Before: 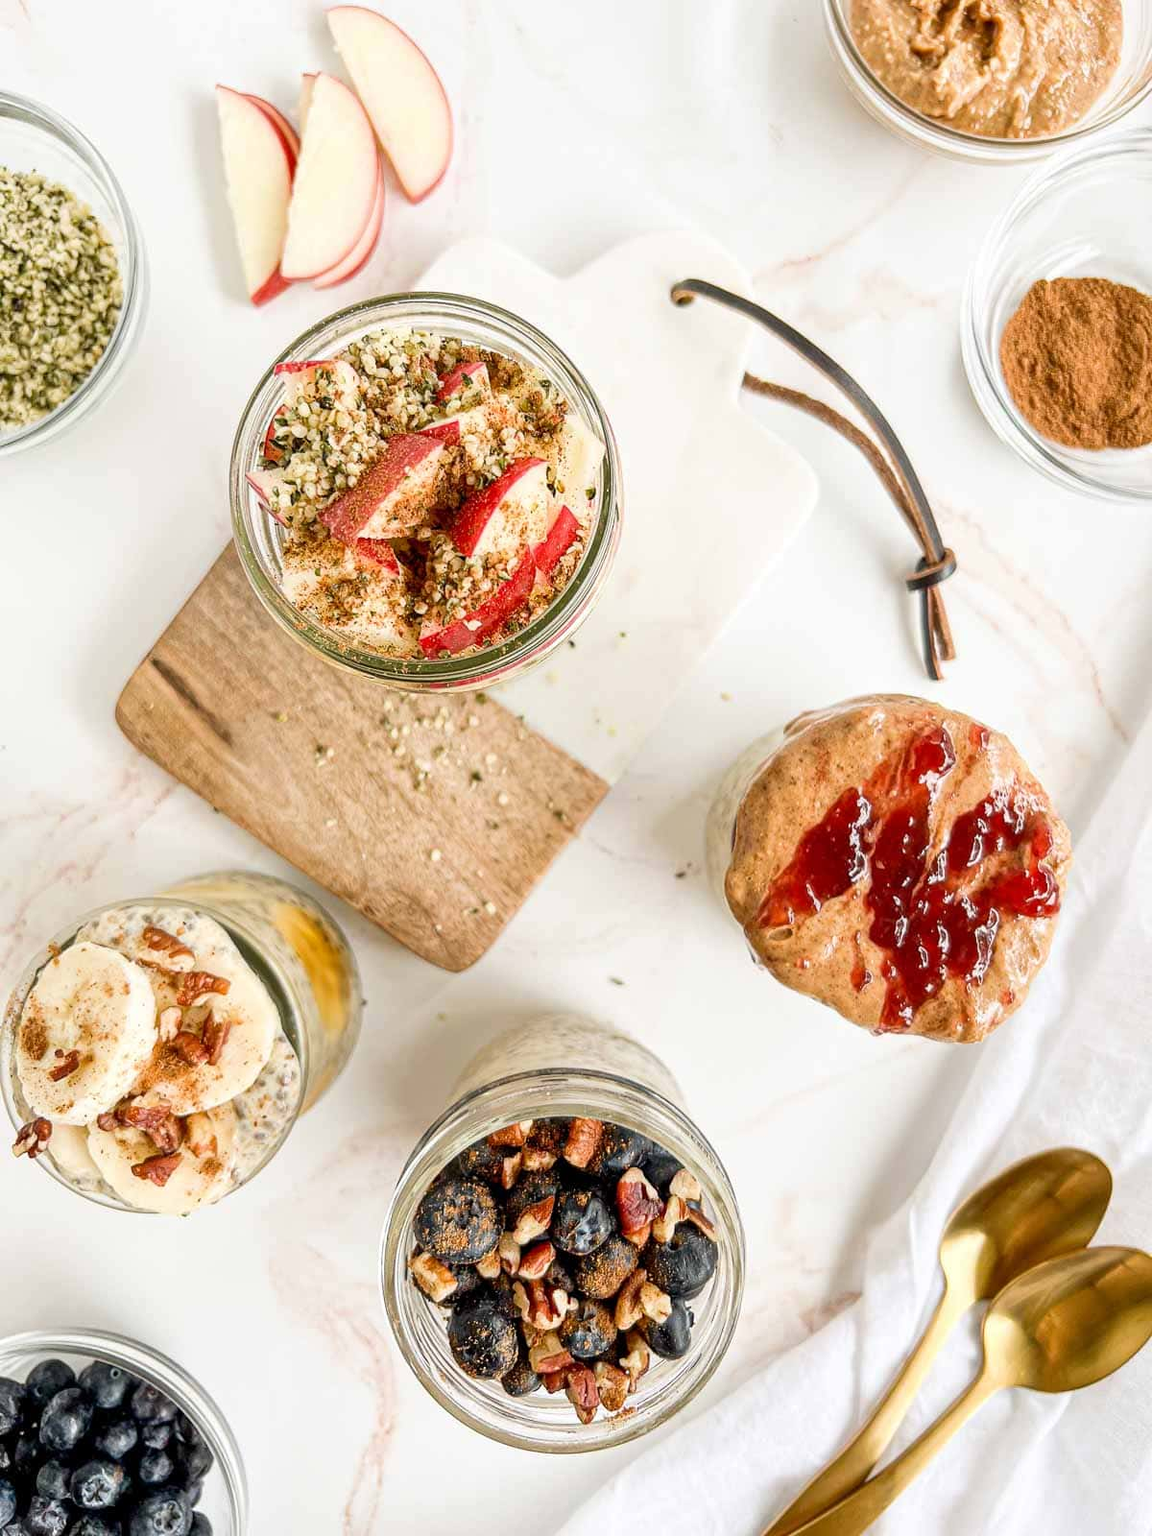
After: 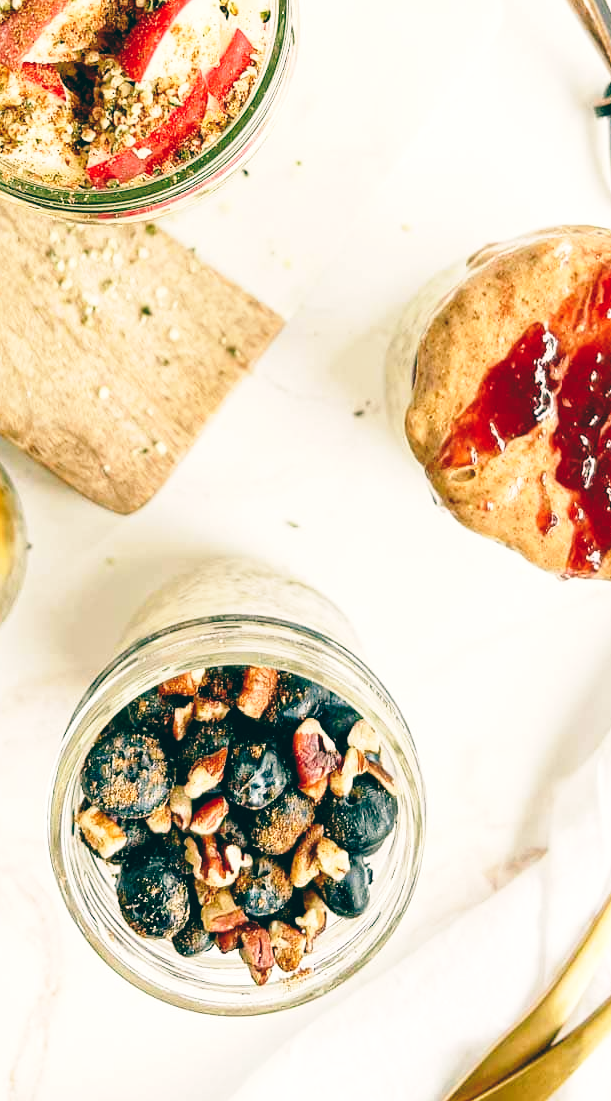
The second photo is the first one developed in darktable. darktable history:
crop and rotate: left 29.237%, top 31.152%, right 19.807%
color balance: lift [1.005, 0.99, 1.007, 1.01], gamma [1, 0.979, 1.011, 1.021], gain [0.923, 1.098, 1.025, 0.902], input saturation 90.45%, contrast 7.73%, output saturation 105.91%
base curve: curves: ch0 [(0, 0) (0.028, 0.03) (0.121, 0.232) (0.46, 0.748) (0.859, 0.968) (1, 1)], preserve colors none
rotate and perspective: automatic cropping off
